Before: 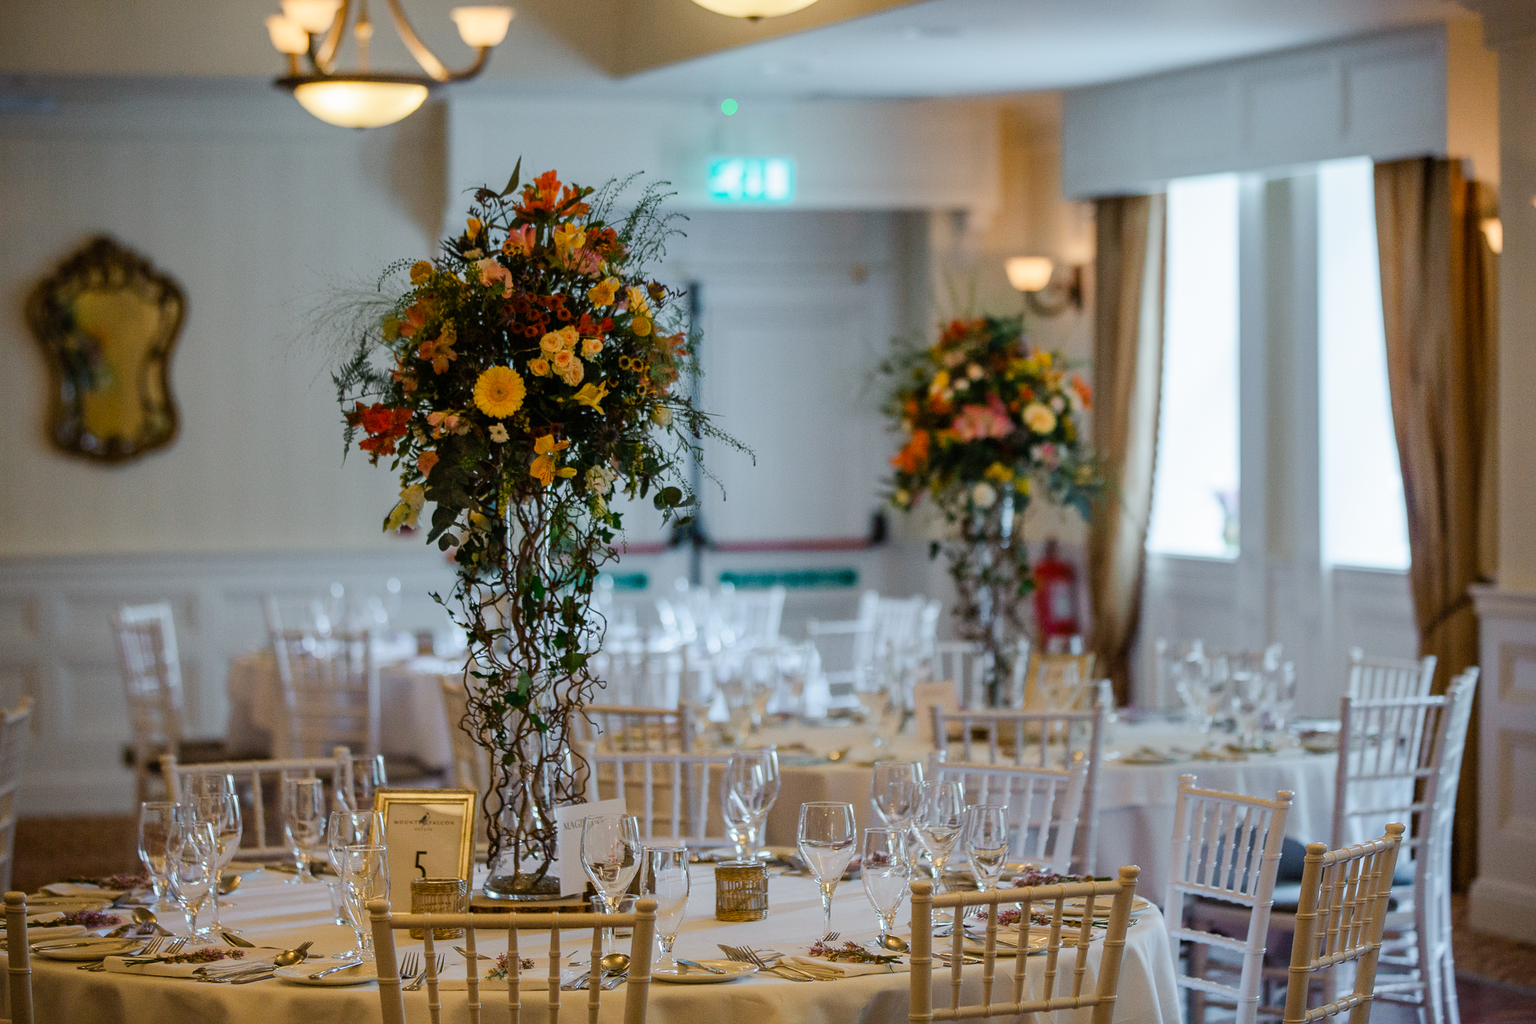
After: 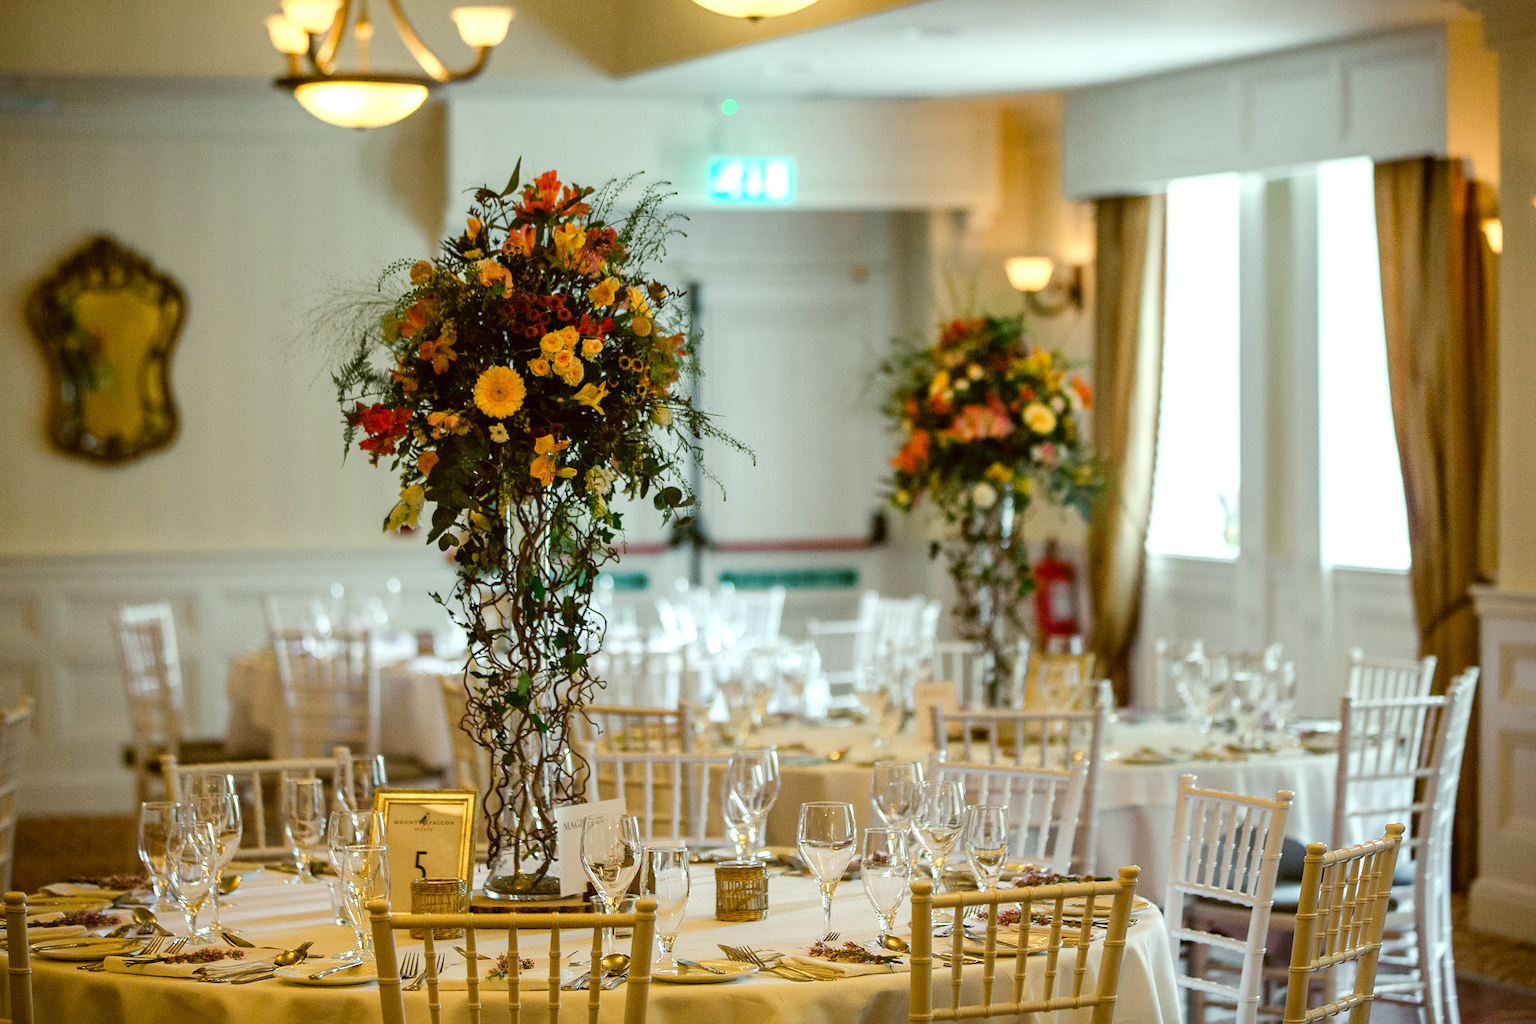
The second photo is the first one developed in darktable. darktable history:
tone equalizer: on, module defaults
color correction: highlights a* -1.6, highlights b* 10.58, shadows a* 0.466, shadows b* 19.13
levels: levels [0, 0.43, 0.859]
